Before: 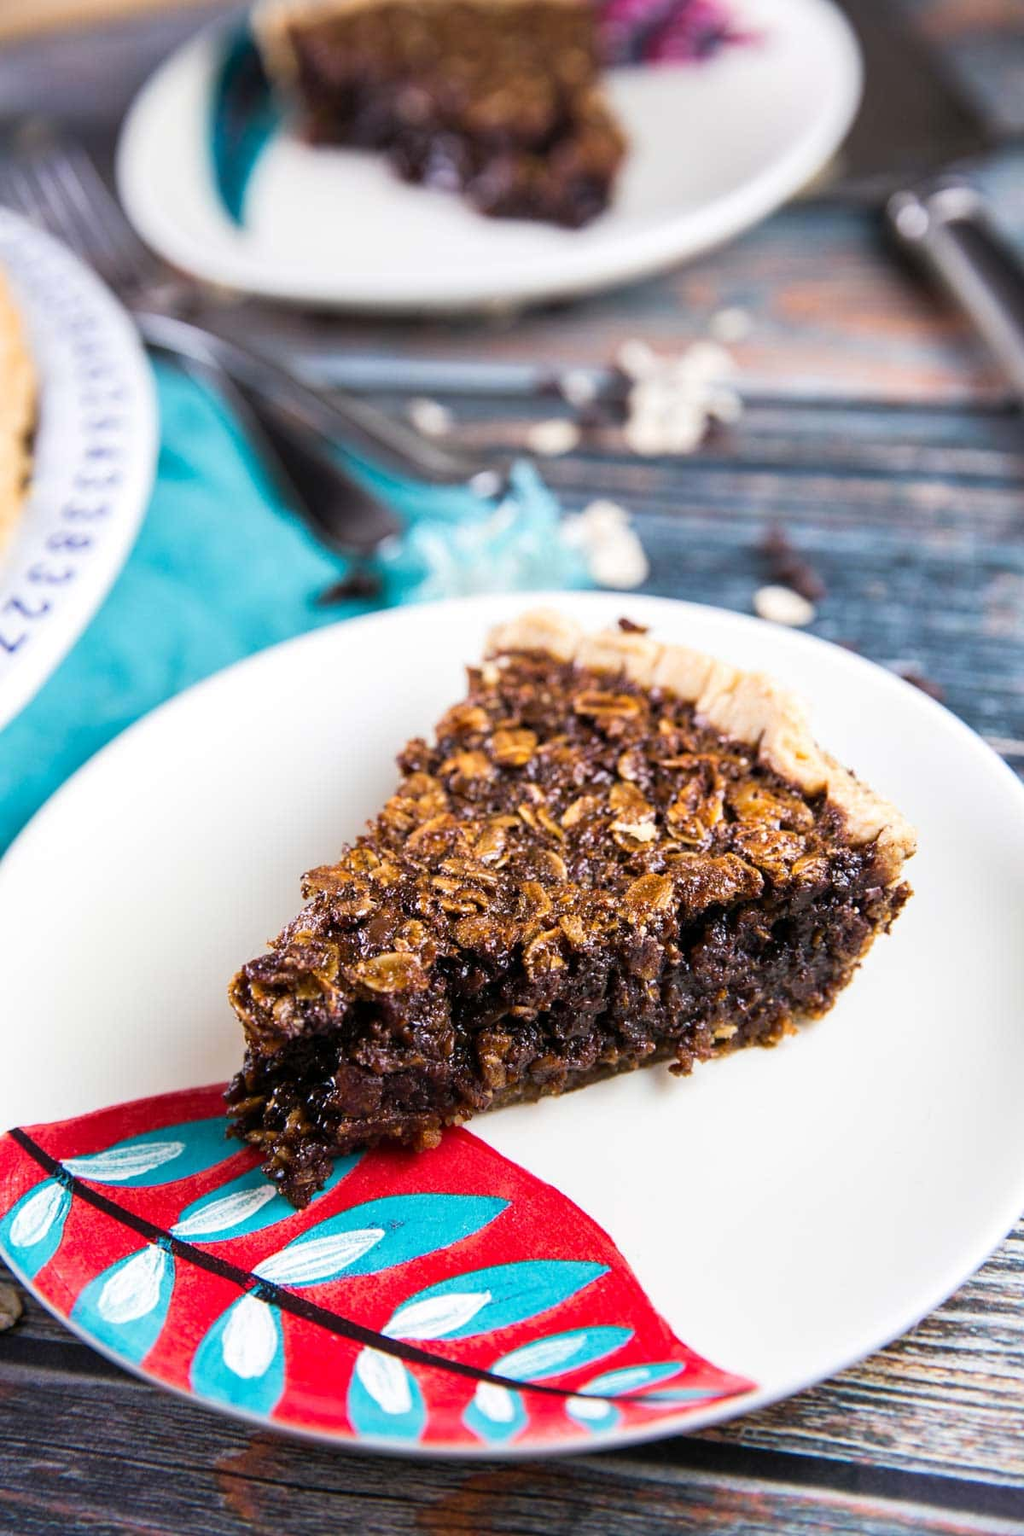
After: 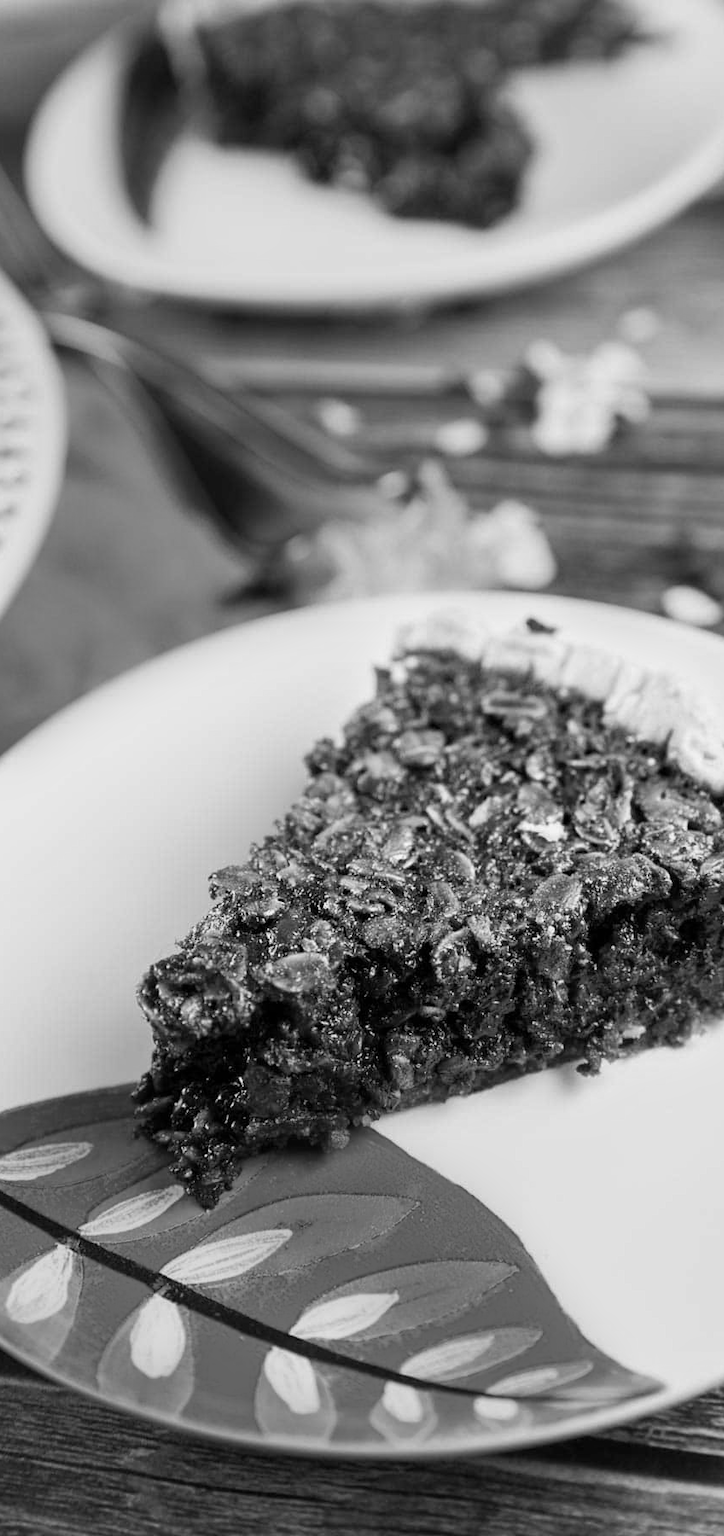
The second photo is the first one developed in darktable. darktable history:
crop and rotate: left 9.061%, right 20.142%
color balance rgb: linear chroma grading › global chroma 15%, perceptual saturation grading › global saturation 30%
monochrome: a 26.22, b 42.67, size 0.8
